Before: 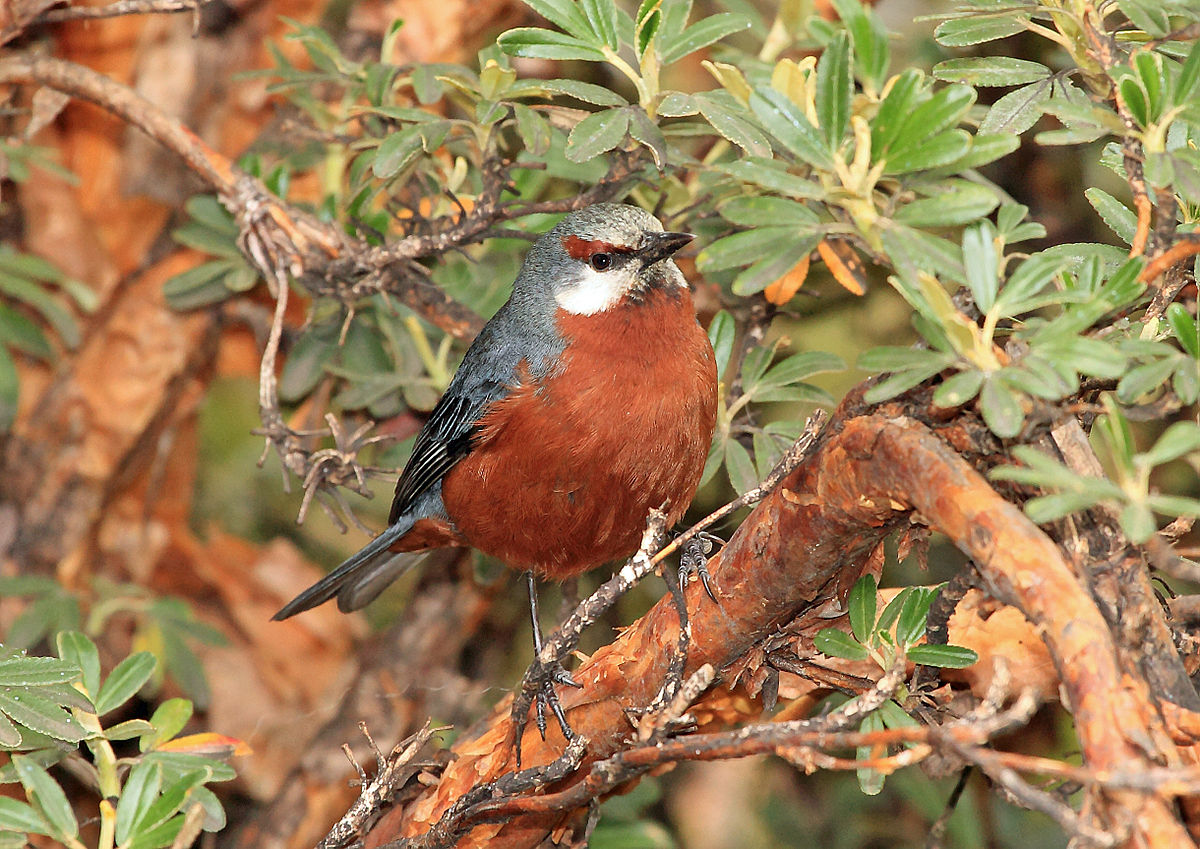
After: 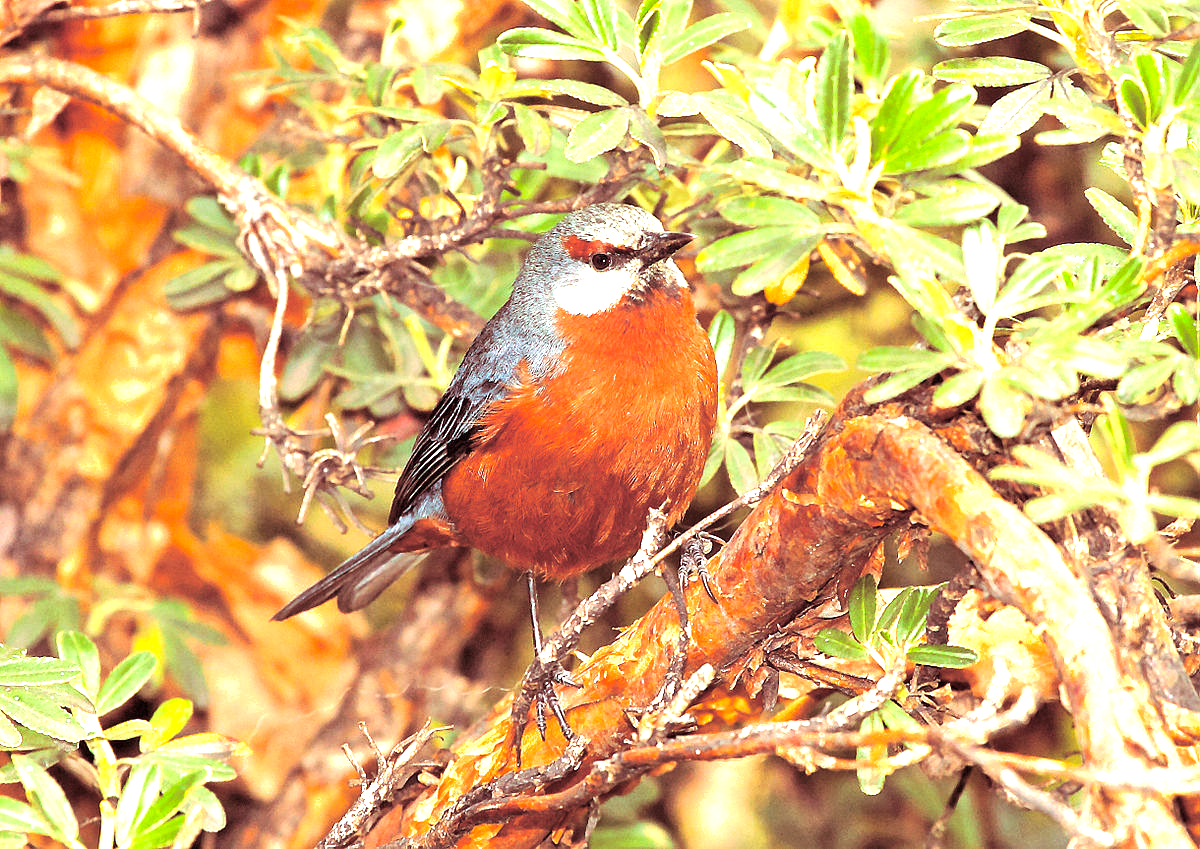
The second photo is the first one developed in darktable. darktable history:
exposure: black level correction 0, exposure 1.35 EV, compensate exposure bias true, compensate highlight preservation false
split-toning: highlights › hue 187.2°, highlights › saturation 0.83, balance -68.05, compress 56.43%
color balance rgb: perceptual saturation grading › global saturation 20%, global vibrance 20%
